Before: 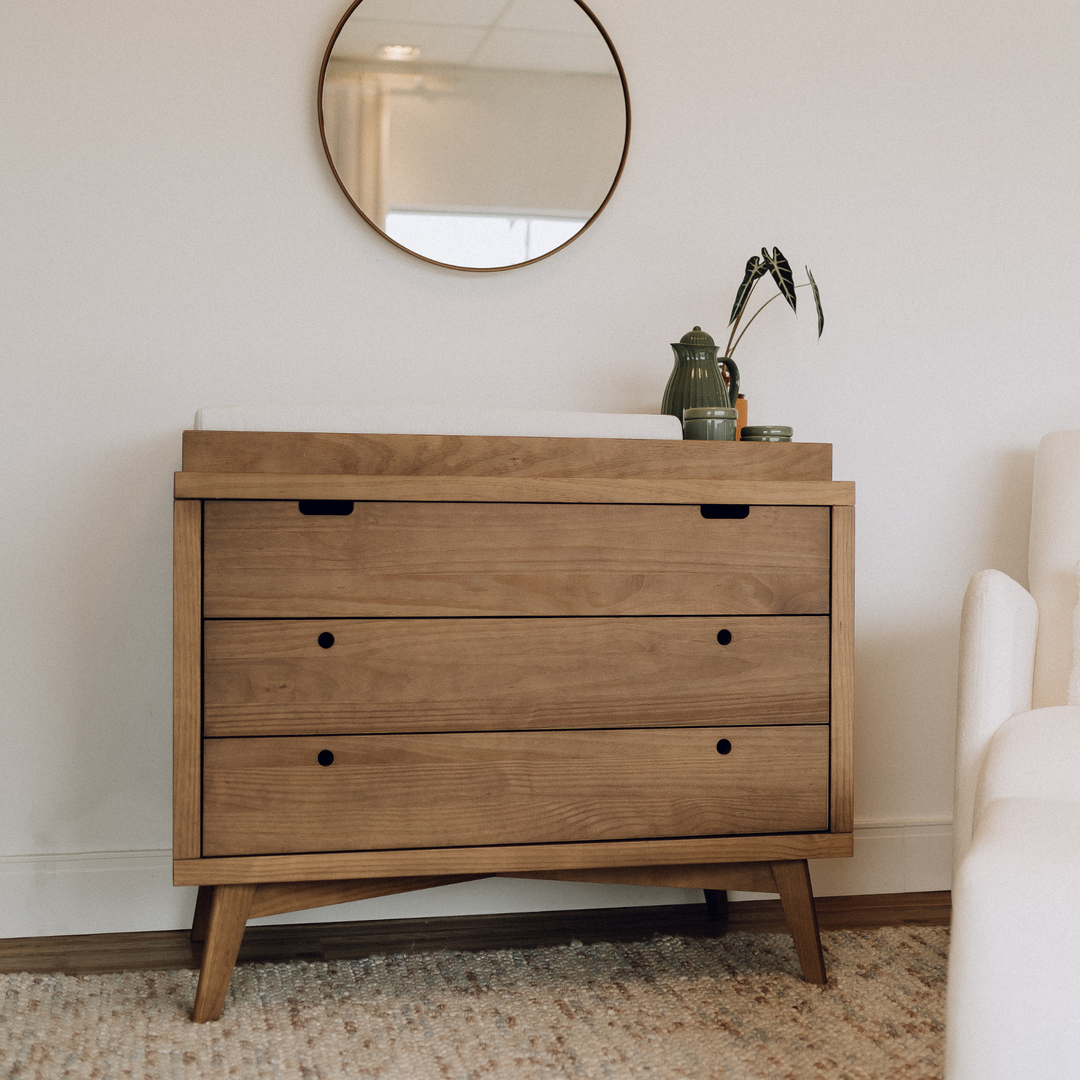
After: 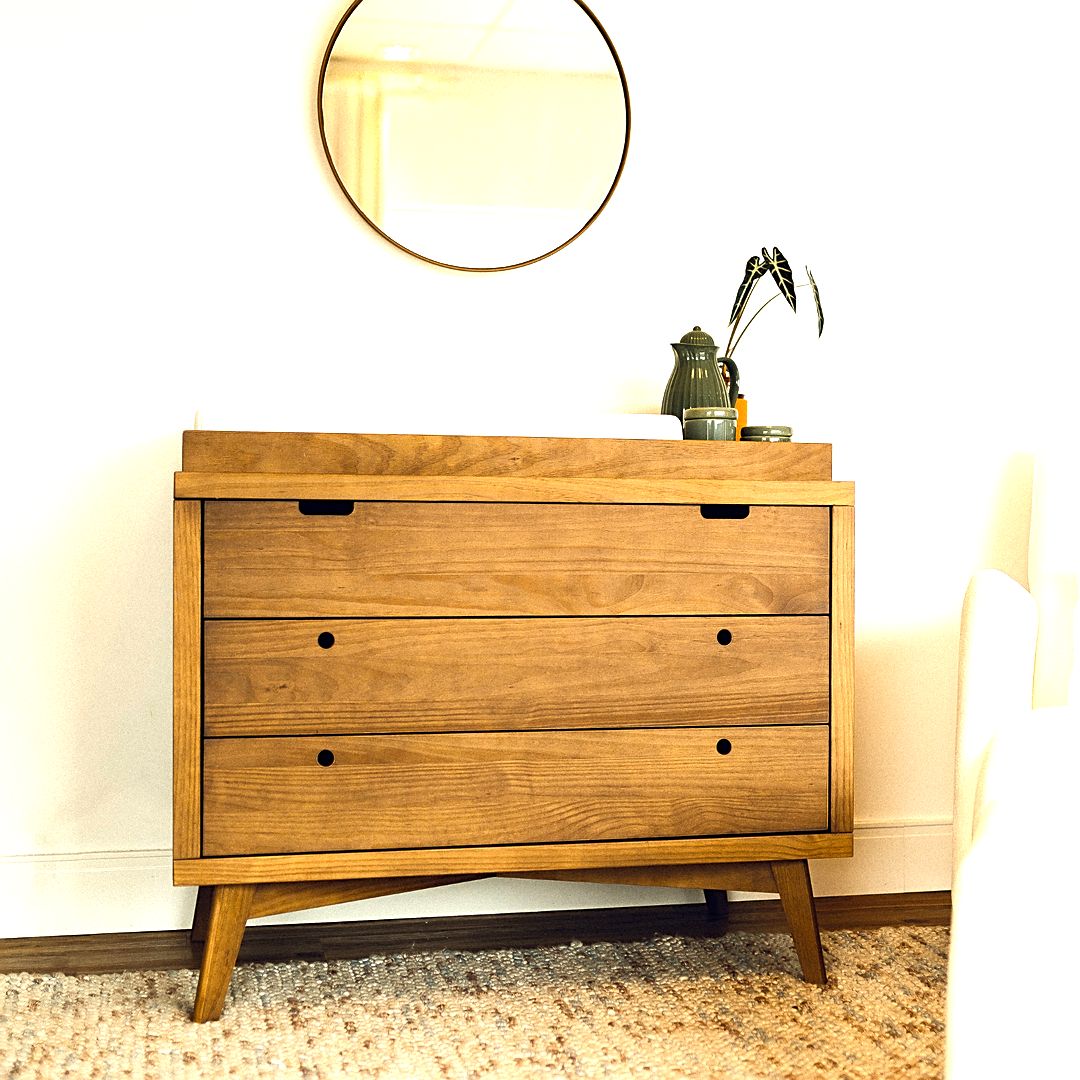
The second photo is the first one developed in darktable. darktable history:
sharpen: amount 0.54
color balance rgb: highlights gain › luminance 5.621%, highlights gain › chroma 2.636%, highlights gain › hue 92.22°, perceptual saturation grading › global saturation 29.622%, perceptual brilliance grading › global brilliance 30.513%, perceptual brilliance grading › highlights 12.667%, perceptual brilliance grading › mid-tones 24.912%, global vibrance 20%
